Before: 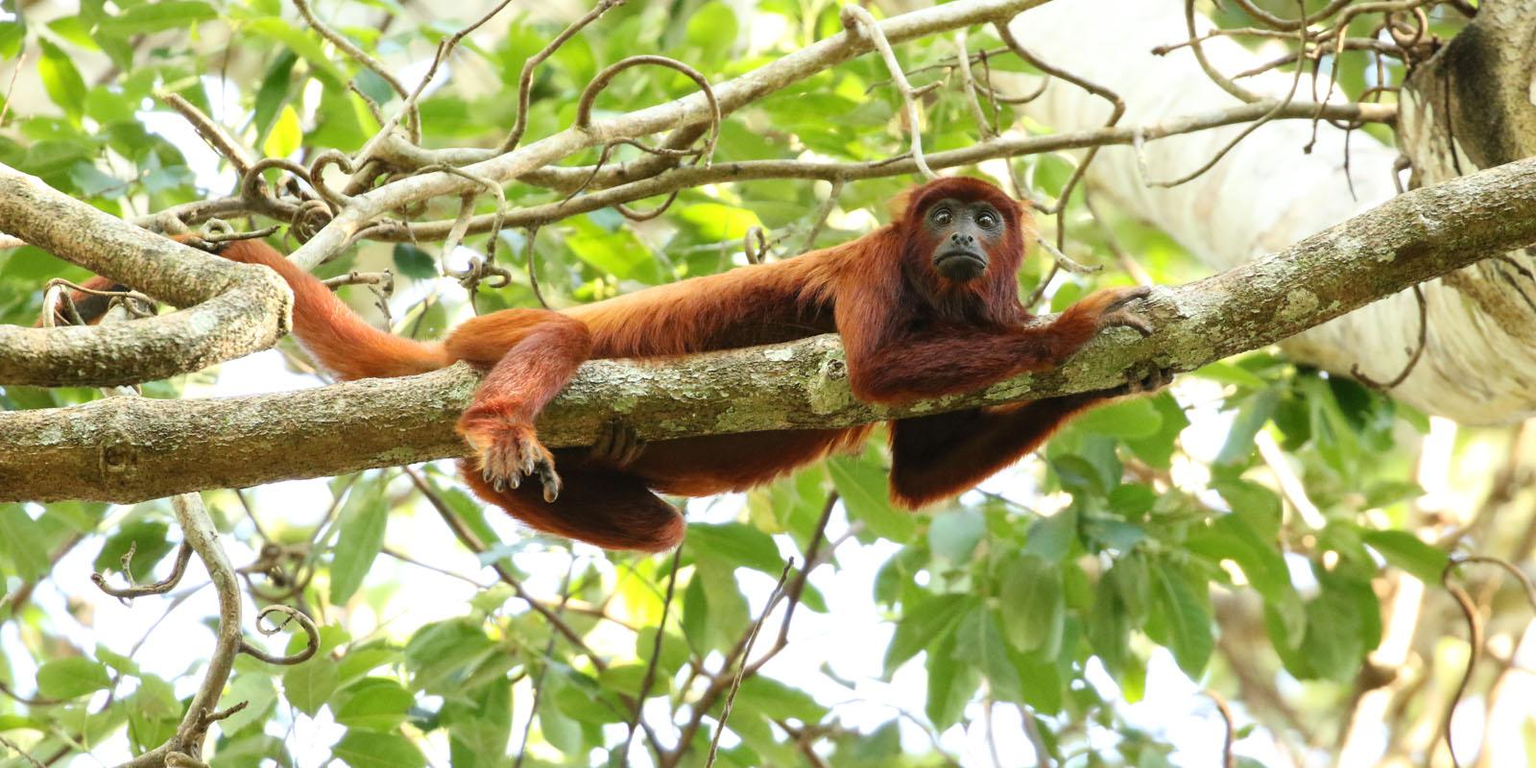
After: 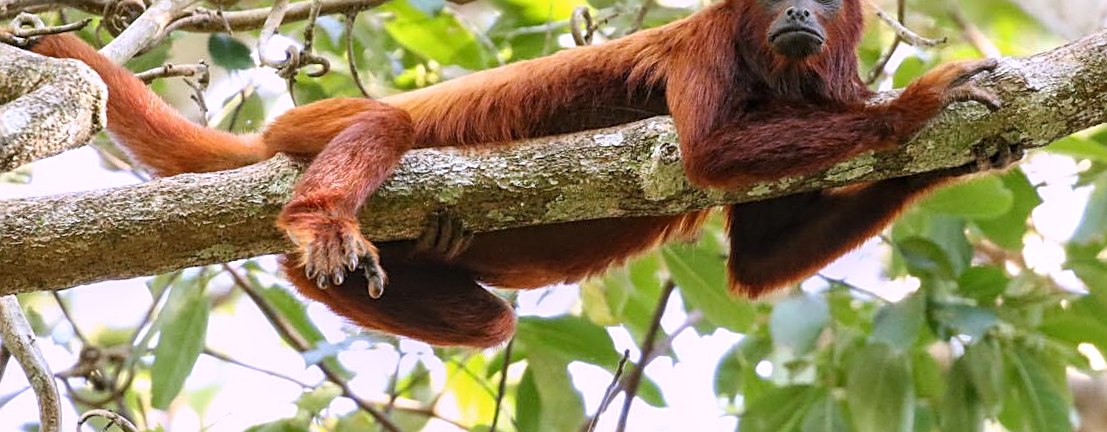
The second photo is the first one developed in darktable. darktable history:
local contrast: on, module defaults
exposure: exposure -0.177 EV
white balance: red 1.042, blue 1.17
rotate and perspective: rotation -1.32°, lens shift (horizontal) -0.031, crop left 0.015, crop right 0.985, crop top 0.047, crop bottom 0.982
crop: left 11.123%, top 27.61%, right 18.3%, bottom 17.034%
sharpen: on, module defaults
